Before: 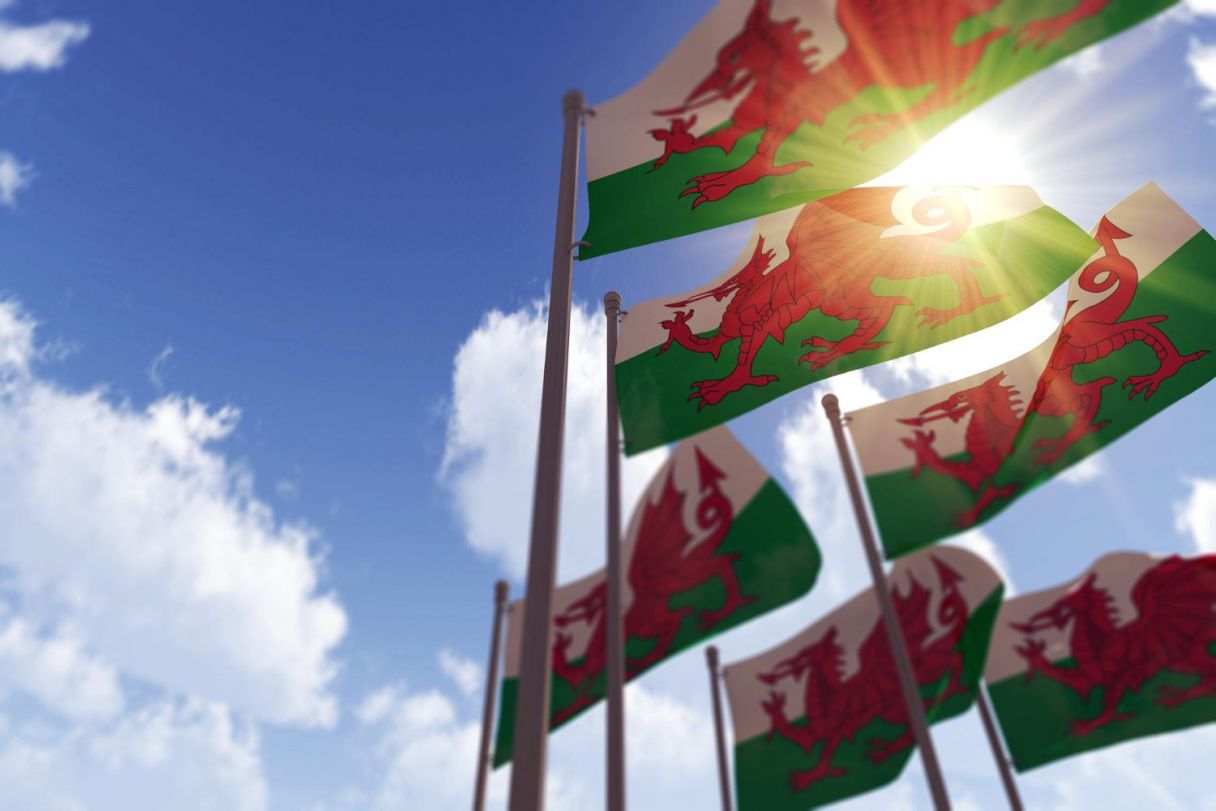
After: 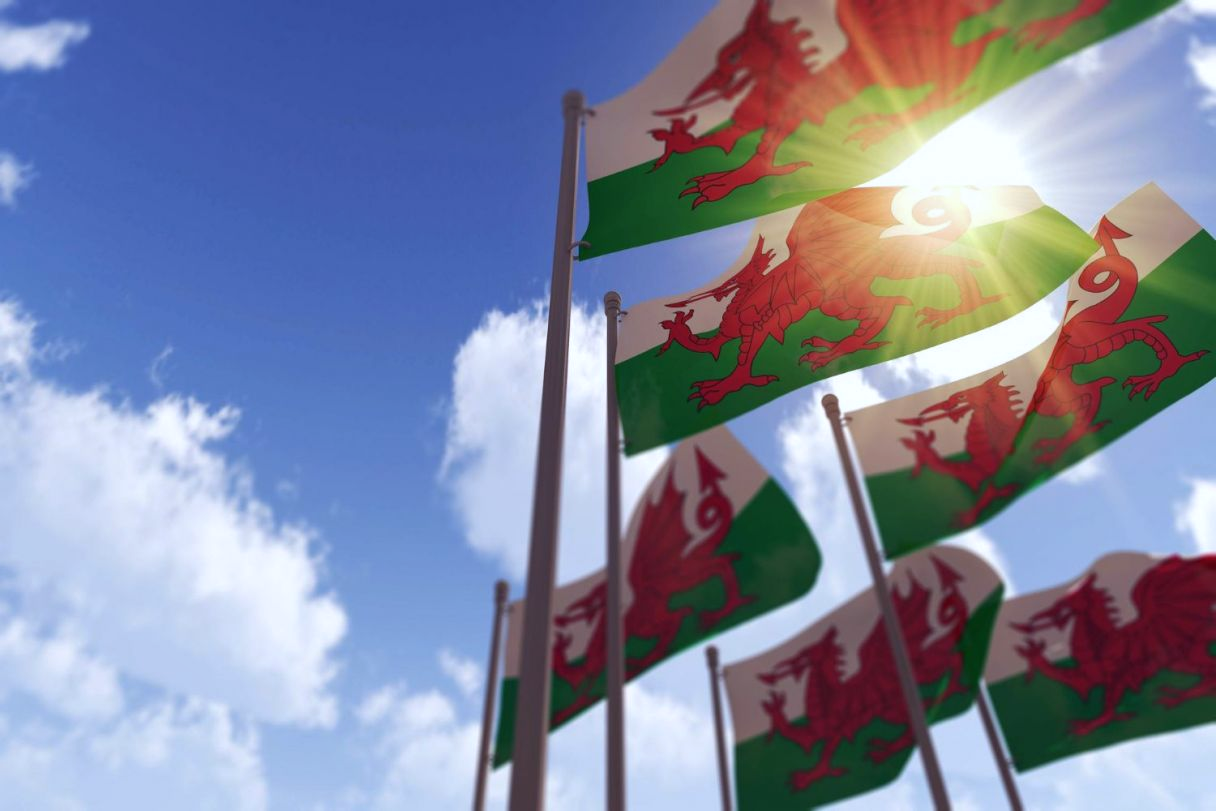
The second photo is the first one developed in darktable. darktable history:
white balance: red 0.974, blue 1.044
shadows and highlights: radius 125.46, shadows 21.19, highlights -21.19, low approximation 0.01
